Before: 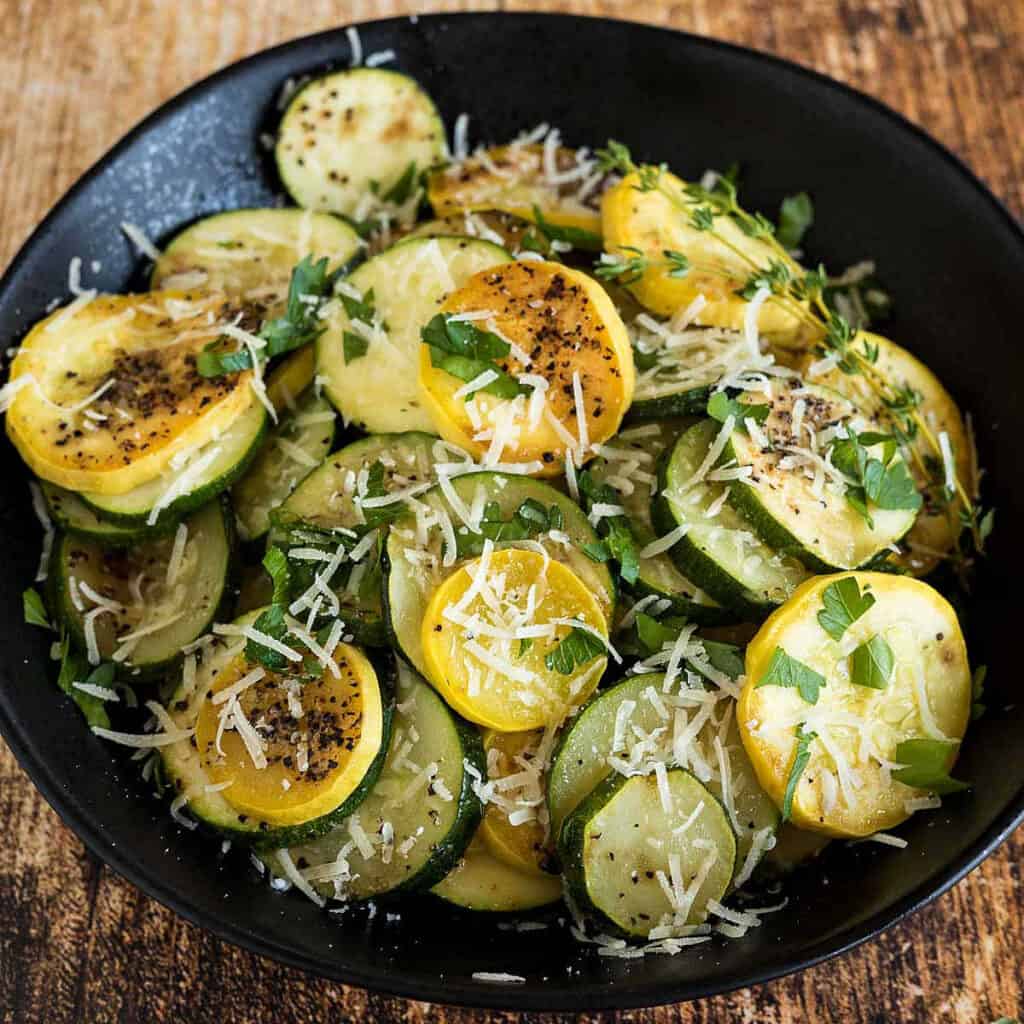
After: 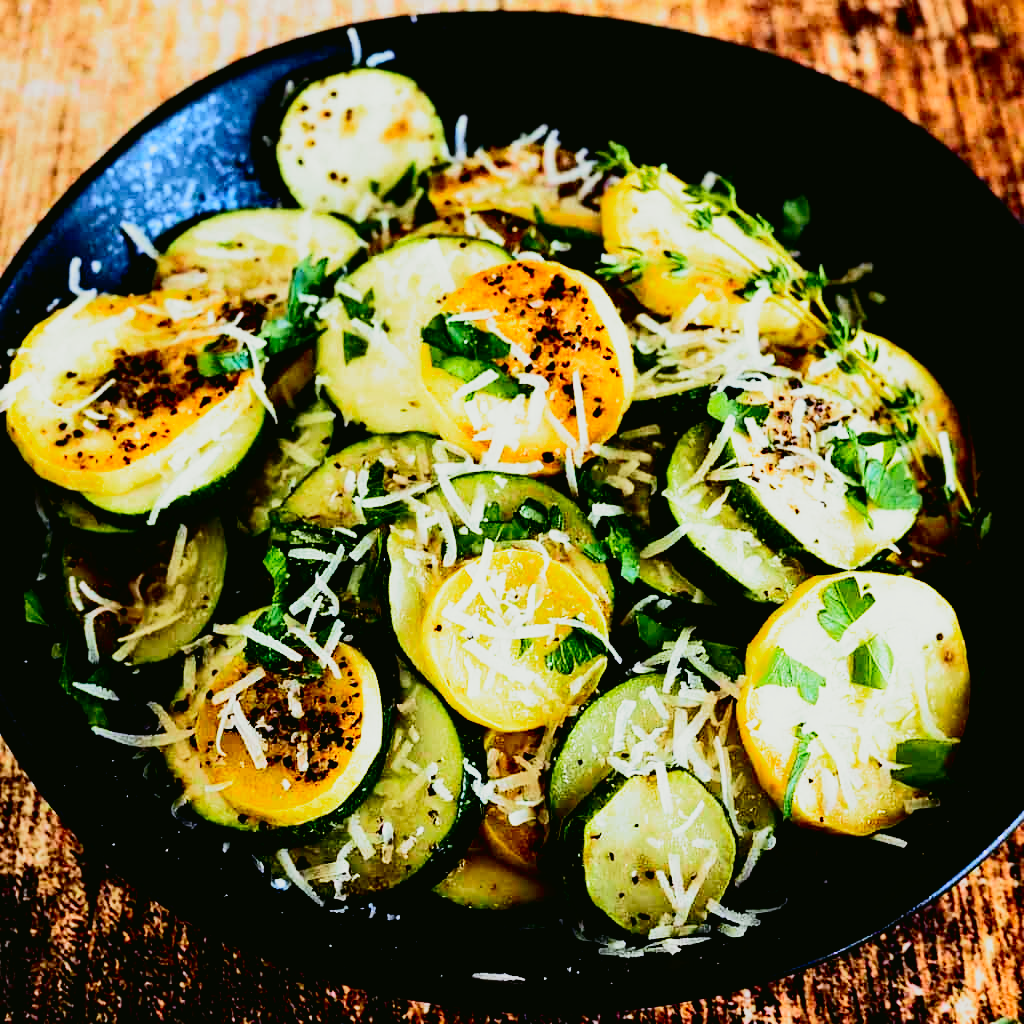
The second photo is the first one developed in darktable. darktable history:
tone curve: curves: ch0 [(0, 0.017) (0.091, 0.04) (0.296, 0.276) (0.439, 0.482) (0.64, 0.729) (0.785, 0.817) (0.995, 0.917)]; ch1 [(0, 0) (0.384, 0.365) (0.463, 0.447) (0.486, 0.474) (0.503, 0.497) (0.526, 0.52) (0.555, 0.564) (0.578, 0.589) (0.638, 0.66) (0.766, 0.773) (1, 1)]; ch2 [(0, 0) (0.374, 0.344) (0.446, 0.443) (0.501, 0.509) (0.528, 0.522) (0.569, 0.593) (0.61, 0.646) (0.666, 0.688) (1, 1)], color space Lab, independent channels, preserve colors none
filmic rgb: black relative exposure -3.78 EV, white relative exposure 2.4 EV, dynamic range scaling -49.66%, hardness 3.44, latitude 29.47%, contrast 1.786, add noise in highlights 0.001, preserve chrominance no, color science v3 (2019), use custom middle-gray values true, contrast in highlights soft
color calibration: illuminant as shot in camera, x 0.358, y 0.373, temperature 4628.91 K
